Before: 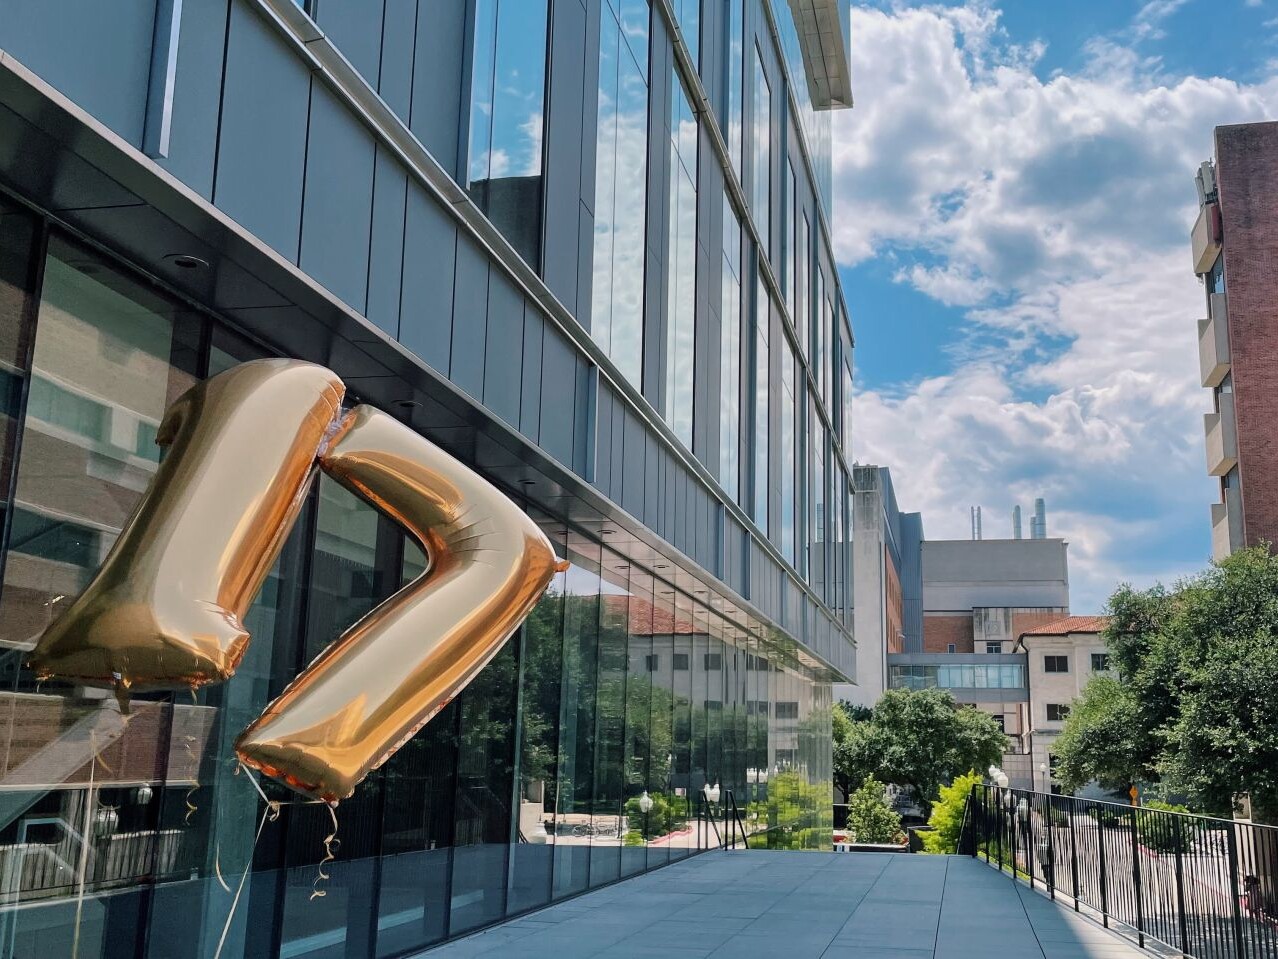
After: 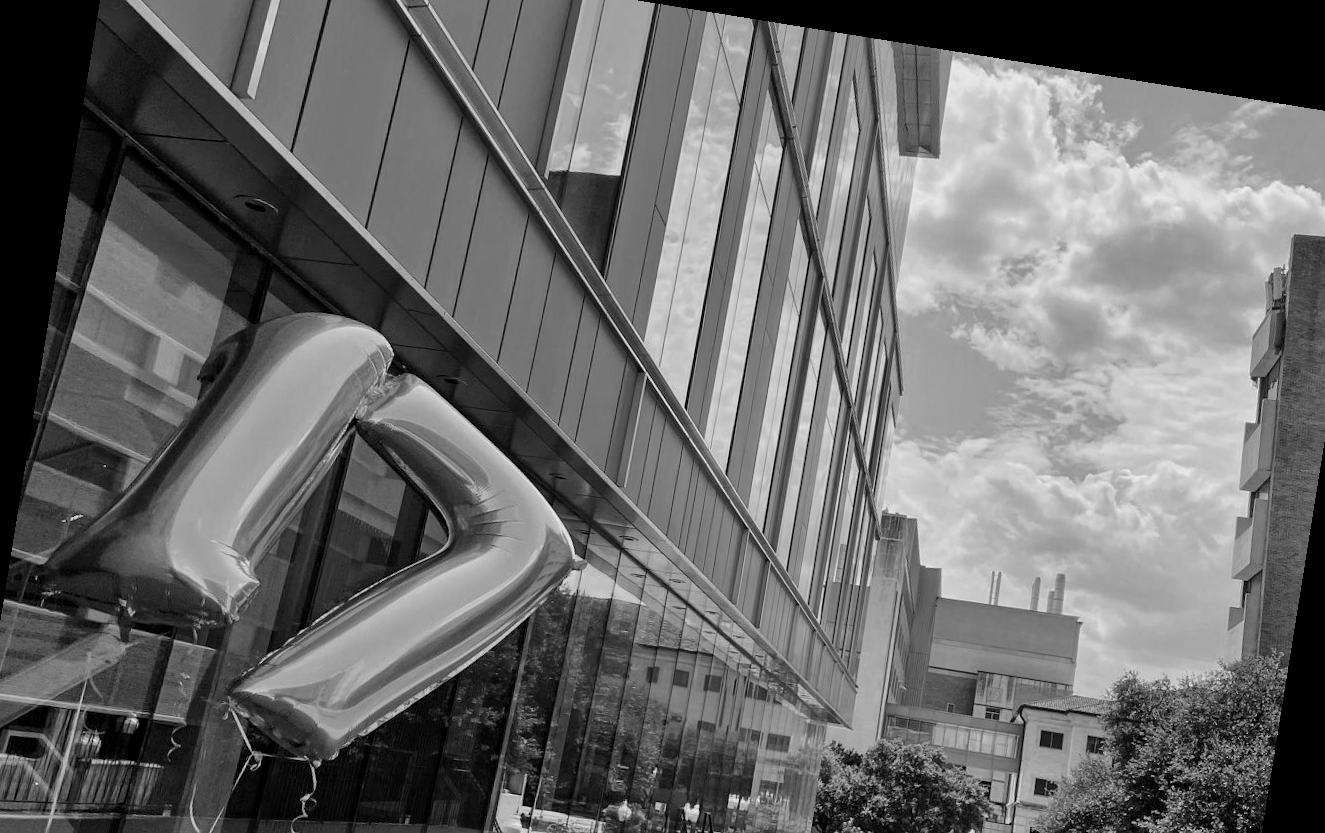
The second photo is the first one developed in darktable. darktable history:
crop: left 2.737%, top 7.287%, right 3.421%, bottom 20.179%
color calibration: output gray [0.18, 0.41, 0.41, 0], gray › normalize channels true, illuminant same as pipeline (D50), adaptation XYZ, x 0.346, y 0.359, gamut compression 0
rotate and perspective: rotation 9.12°, automatic cropping off
local contrast: mode bilateral grid, contrast 28, coarseness 16, detail 115%, midtone range 0.2
